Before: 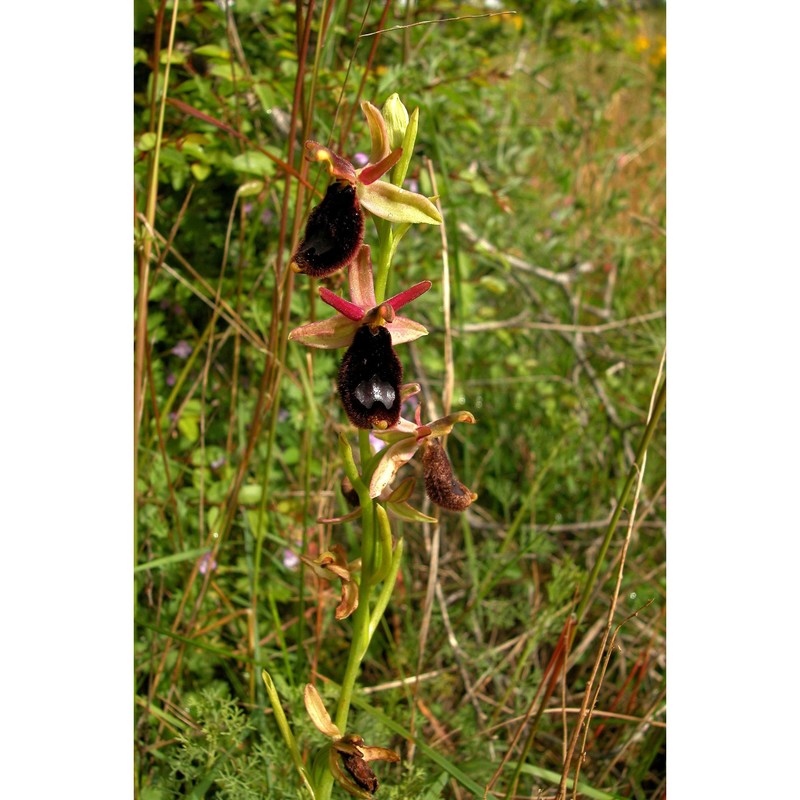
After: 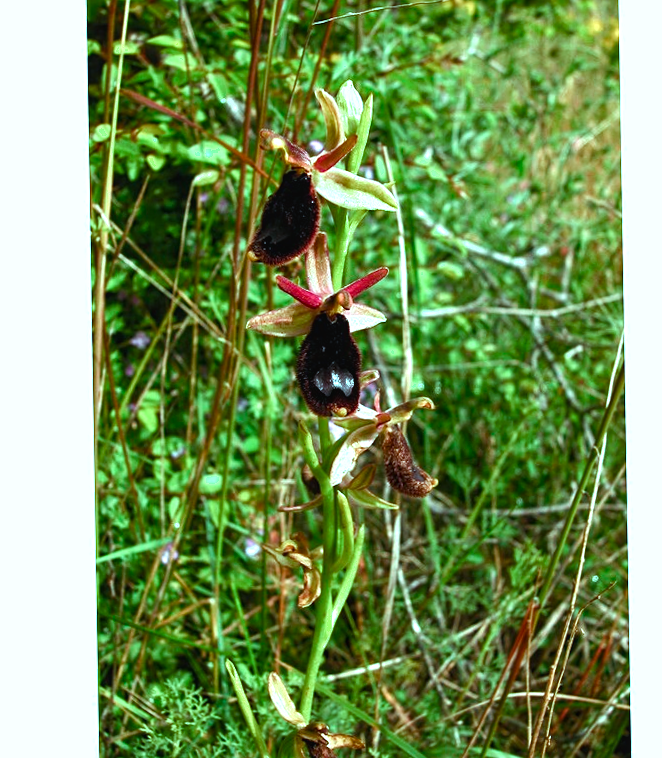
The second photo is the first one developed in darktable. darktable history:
sharpen: amount 0.206
color calibration: gray › normalize channels true, illuminant as shot in camera, x 0.384, y 0.38, temperature 3981.78 K, gamut compression 0.023
crop and rotate: angle 0.961°, left 4.411%, top 0.886%, right 11.437%, bottom 2.664%
color balance rgb: highlights gain › chroma 5.414%, highlights gain › hue 198.3°, global offset › luminance 0.483%, global offset › hue 57.03°, perceptual saturation grading › global saturation 25.138%, perceptual saturation grading › highlights -50.274%, perceptual saturation grading › shadows 30.589%, perceptual brilliance grading › highlights 20.269%, perceptual brilliance grading › mid-tones 18.963%, perceptual brilliance grading › shadows -19.748%
shadows and highlights: shadows -0.559, highlights 41.58
local contrast: highlights 100%, shadows 98%, detail 120%, midtone range 0.2
